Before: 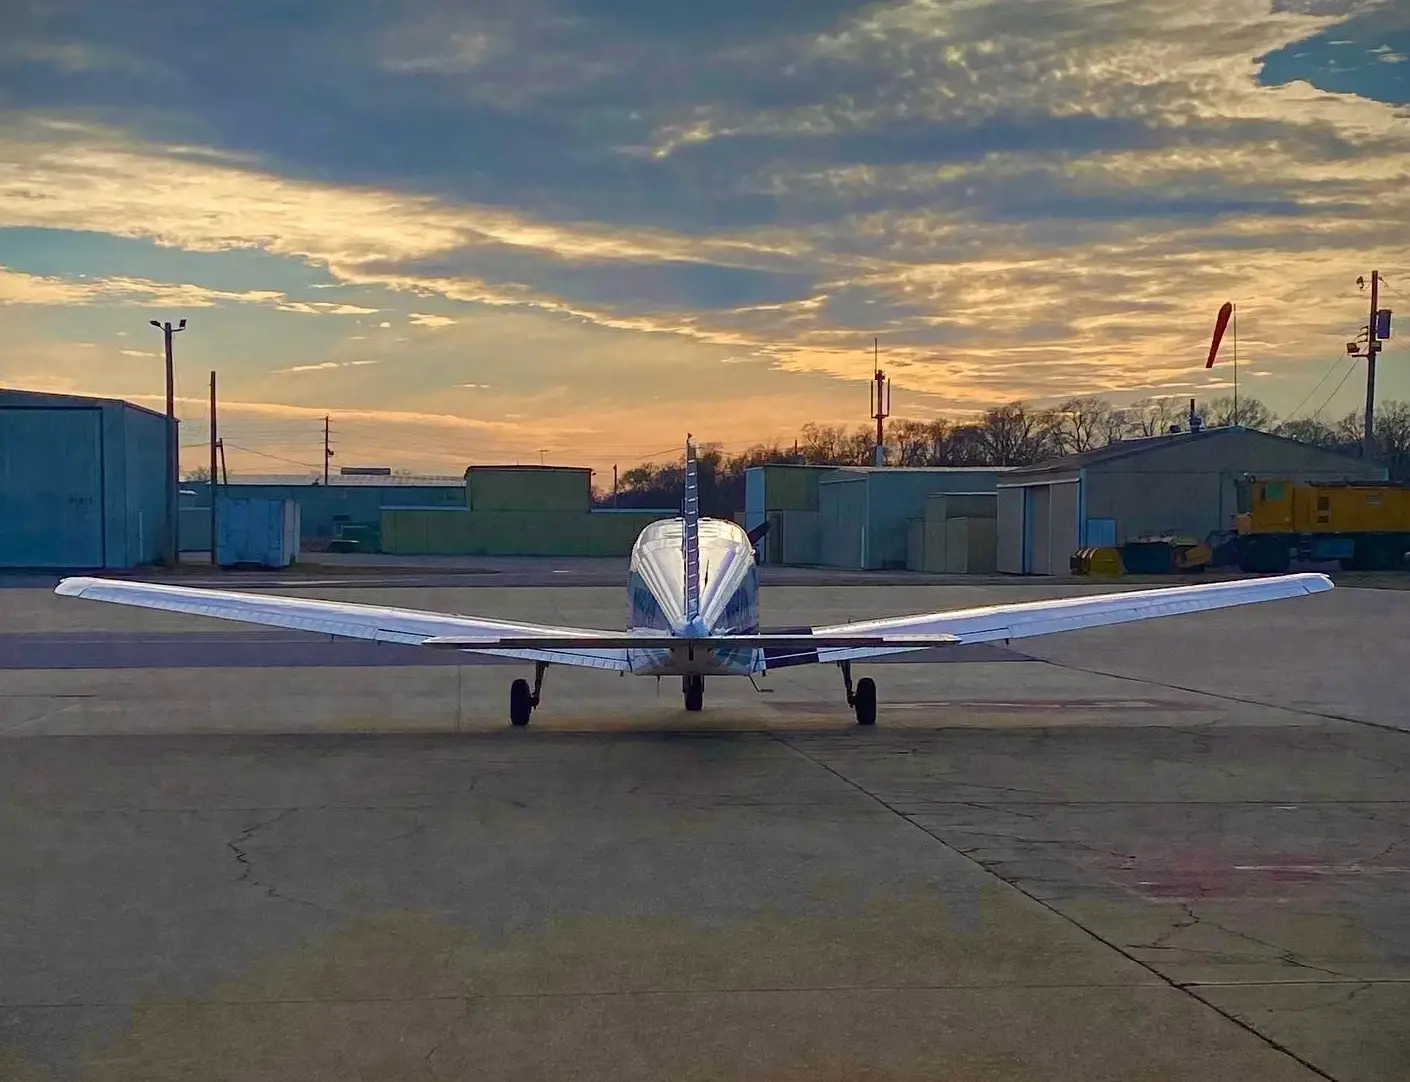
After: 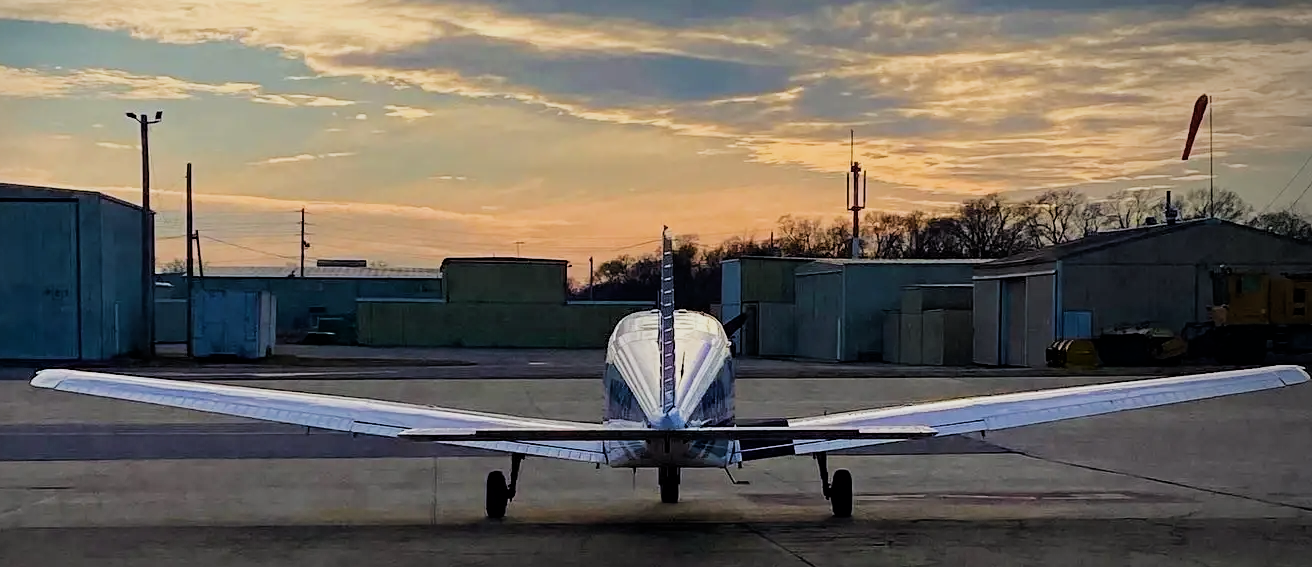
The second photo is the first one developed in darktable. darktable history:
crop: left 1.744%, top 19.225%, right 5.069%, bottom 28.357%
filmic rgb: black relative exposure -5 EV, hardness 2.88, contrast 1.3, highlights saturation mix -30%
vignetting: center (-0.15, 0.013)
